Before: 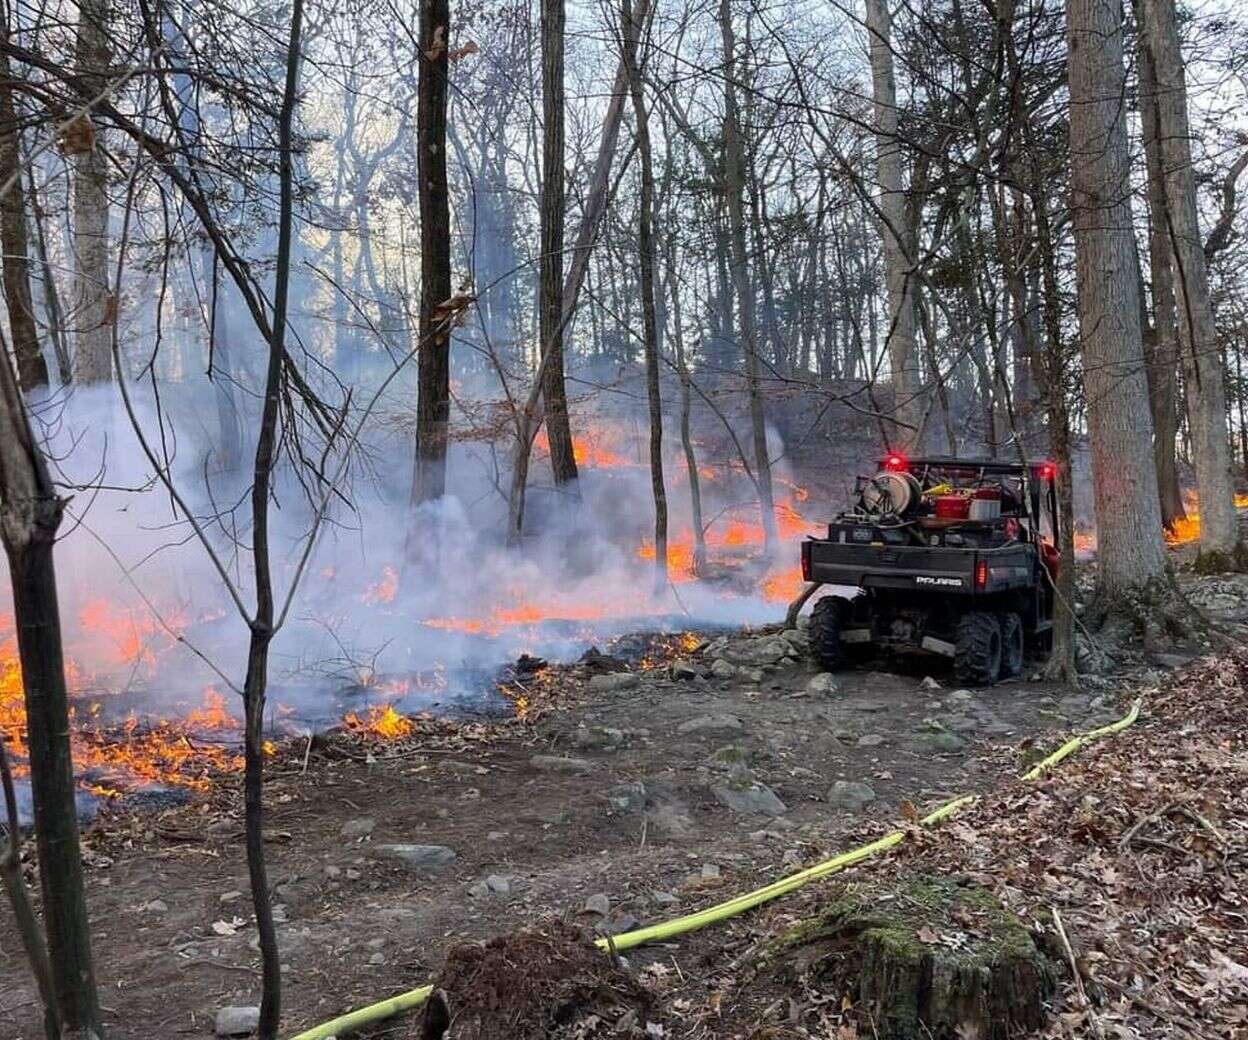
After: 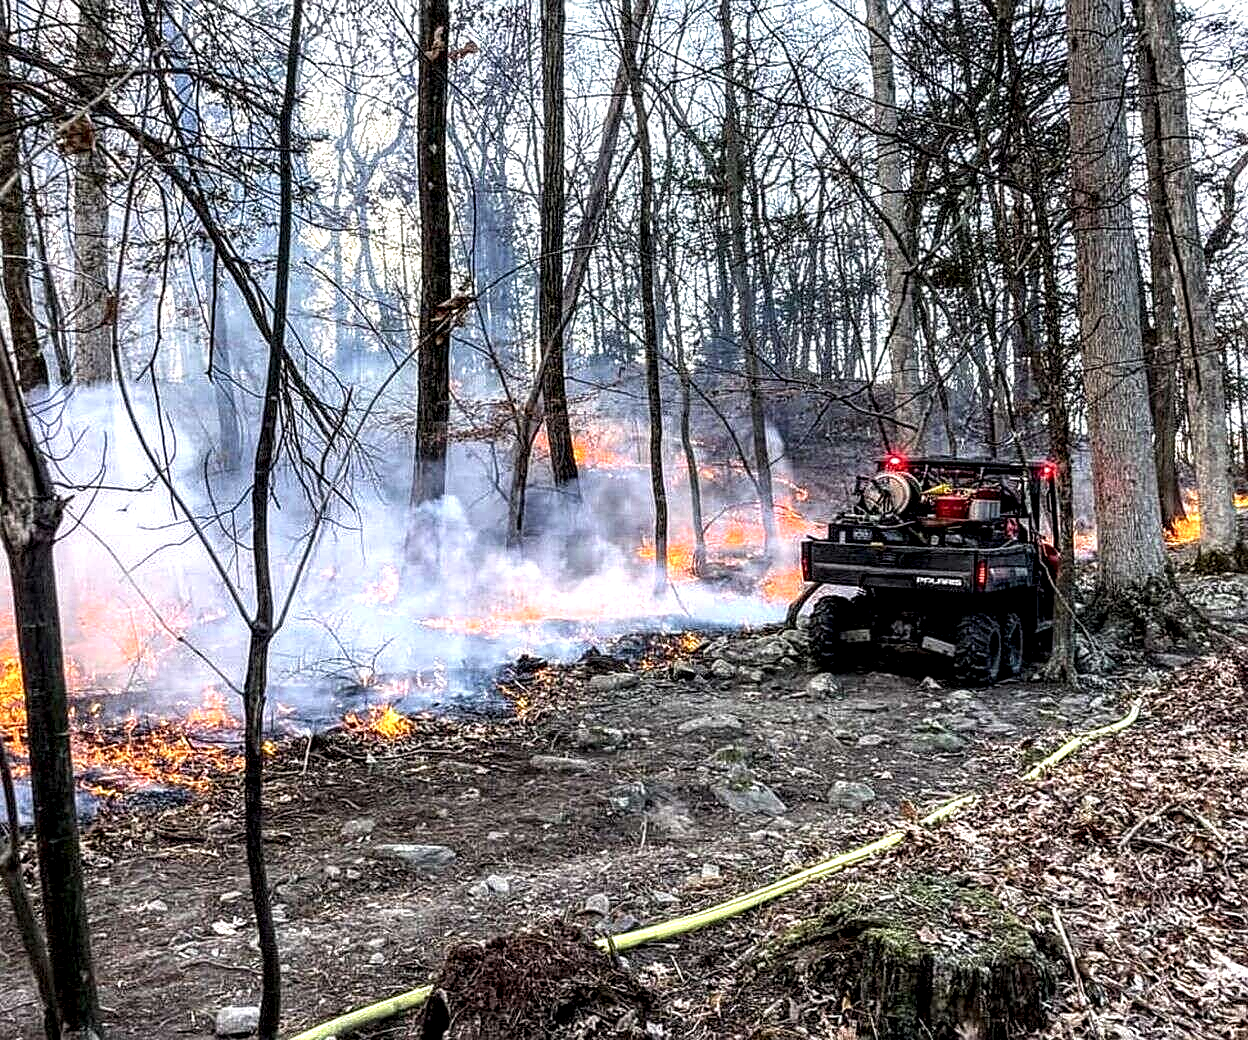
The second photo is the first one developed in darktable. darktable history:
exposure: exposure 0.372 EV, compensate exposure bias true, compensate highlight preservation false
local contrast: detail 204%
sharpen: on, module defaults
